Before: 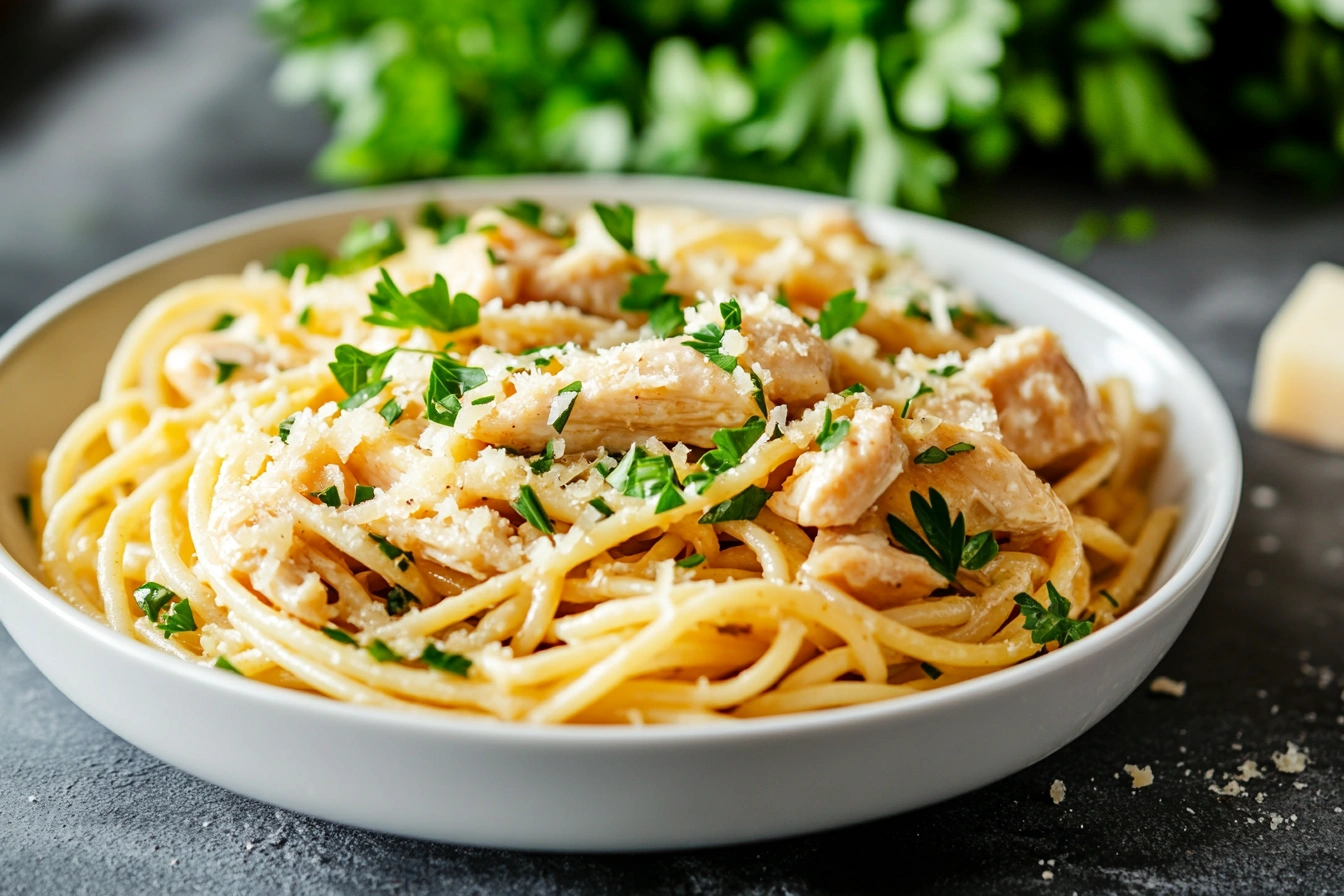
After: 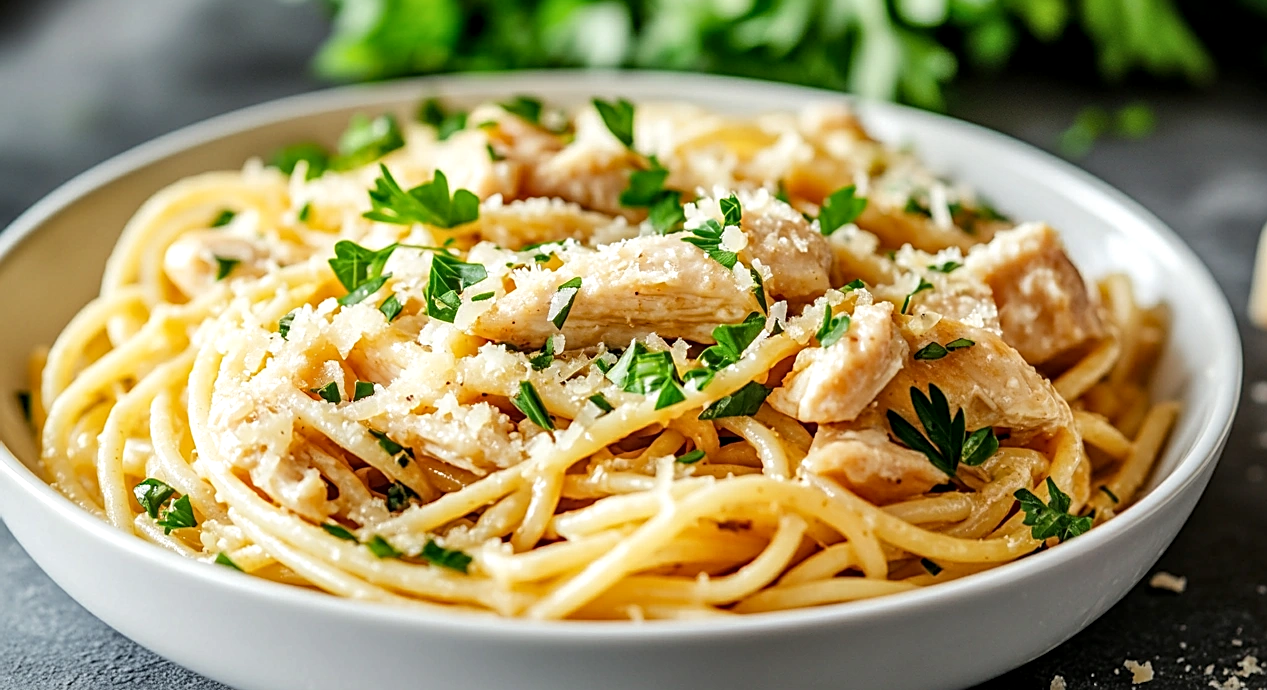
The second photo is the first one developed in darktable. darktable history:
crop and rotate: angle 0.03°, top 11.643%, right 5.651%, bottom 11.189%
local contrast: detail 130%
sharpen: on, module defaults
exposure: black level correction 0, compensate exposure bias true, compensate highlight preservation false
